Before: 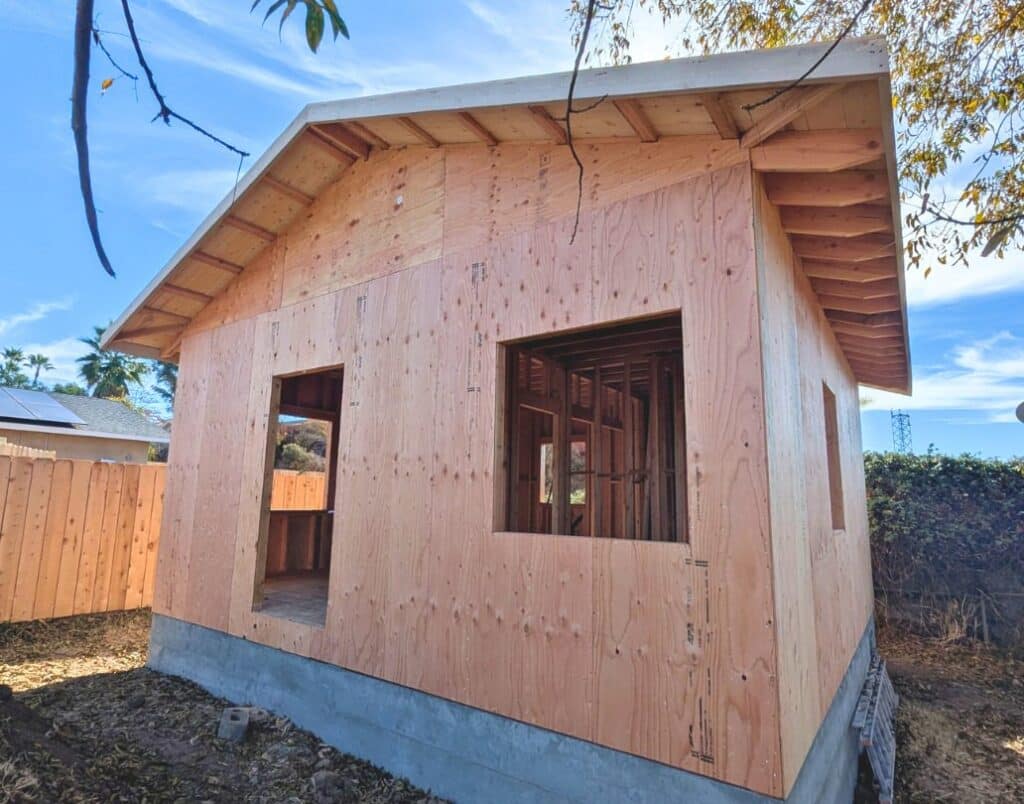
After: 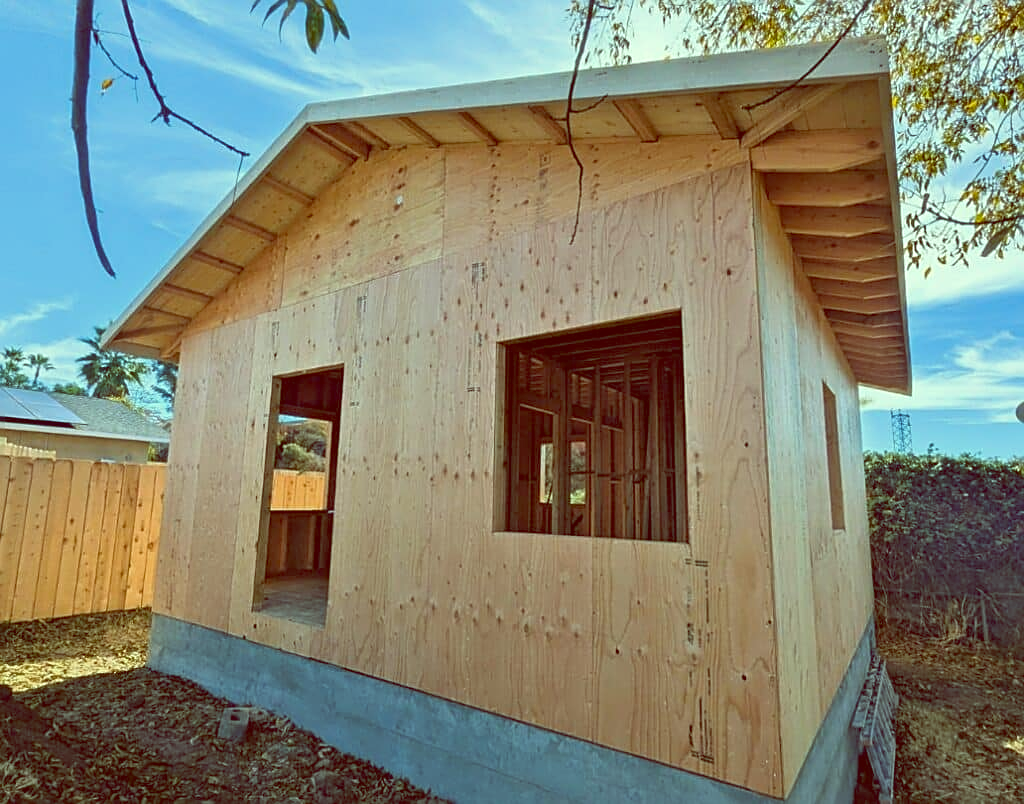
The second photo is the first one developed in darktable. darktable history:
sharpen: on, module defaults
exposure: black level correction 0.001, compensate highlight preservation false
color balance: lift [1, 1.015, 0.987, 0.985], gamma [1, 0.959, 1.042, 0.958], gain [0.927, 0.938, 1.072, 0.928], contrast 1.5%
